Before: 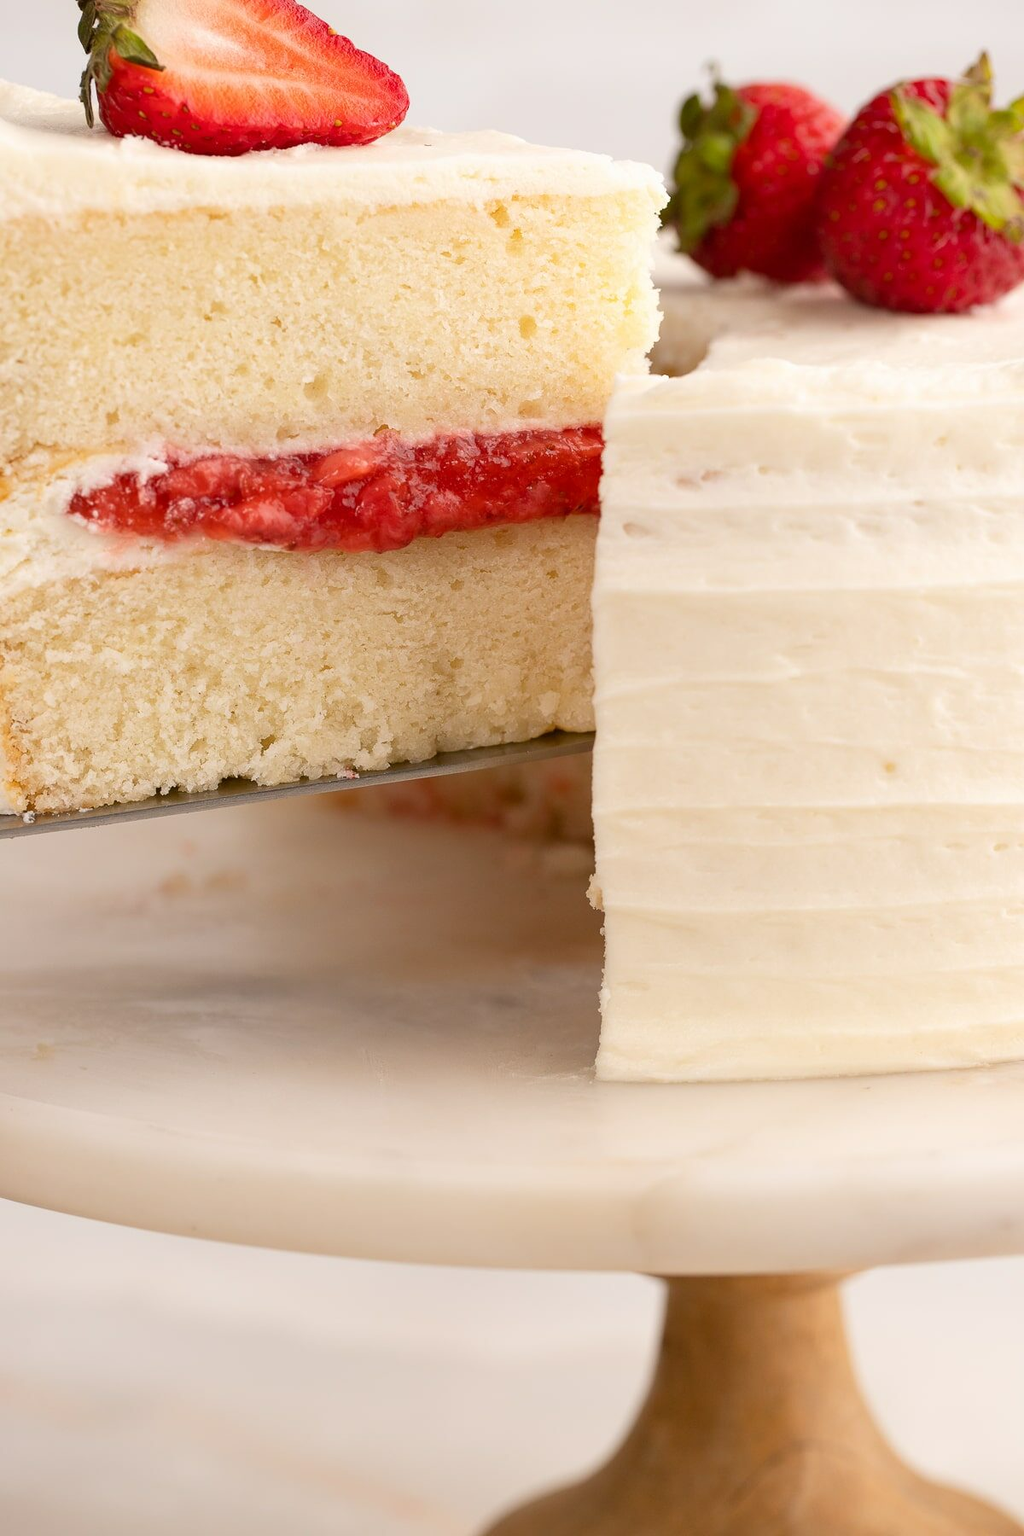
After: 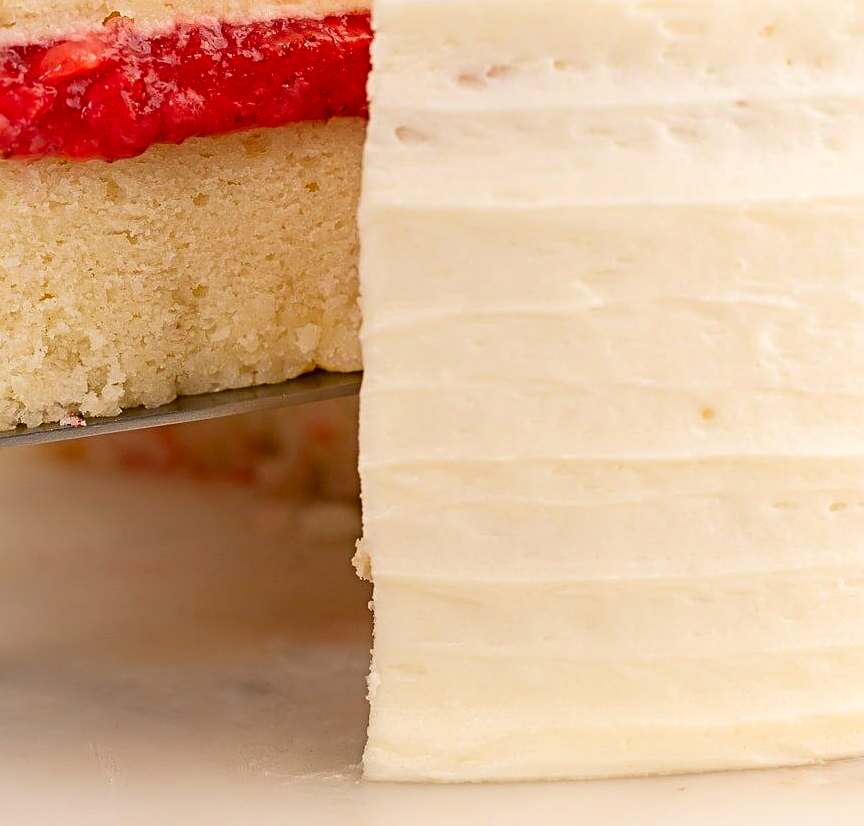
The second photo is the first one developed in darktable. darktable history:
sharpen: radius 4
crop and rotate: left 27.938%, top 27.046%, bottom 27.046%
color zones: curves: ch0 [(0, 0.613) (0.01, 0.613) (0.245, 0.448) (0.498, 0.529) (0.642, 0.665) (0.879, 0.777) (0.99, 0.613)]; ch1 [(0, 0) (0.143, 0) (0.286, 0) (0.429, 0) (0.571, 0) (0.714, 0) (0.857, 0)], mix -121.96%
